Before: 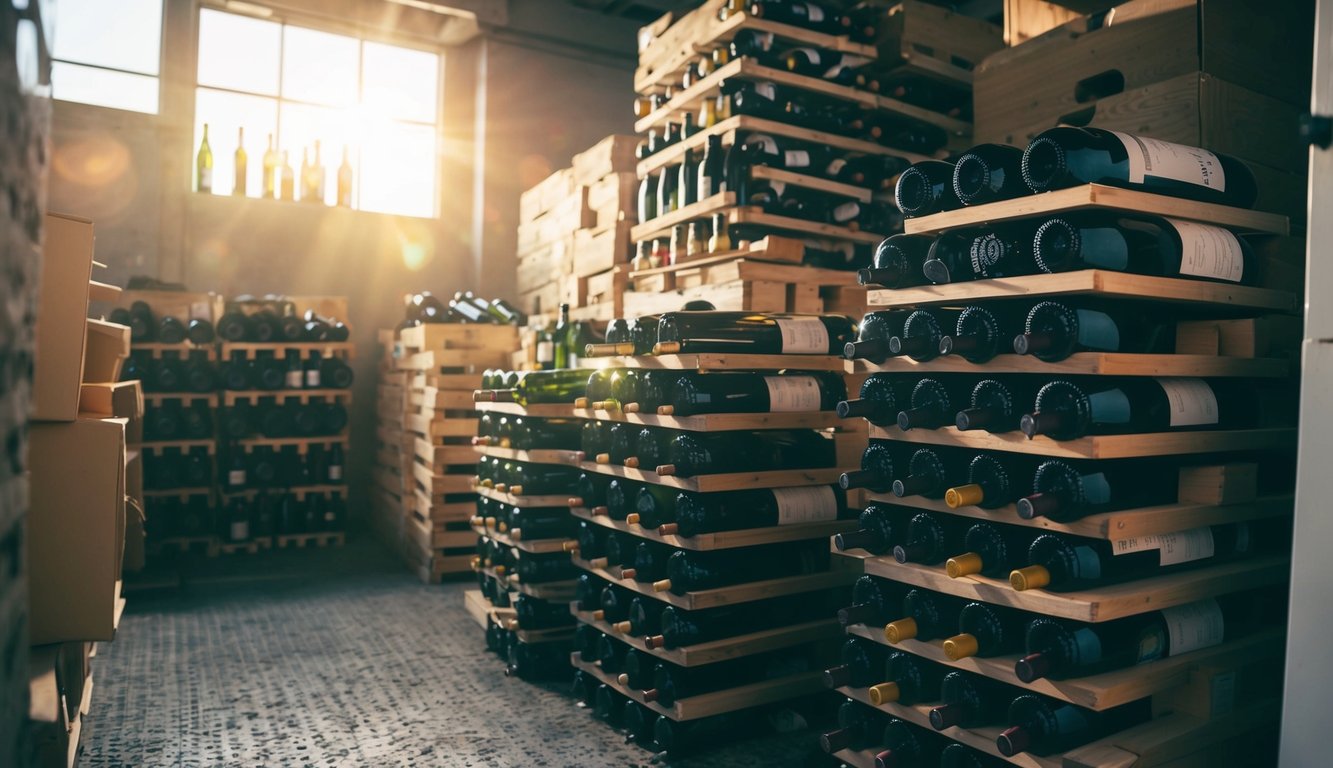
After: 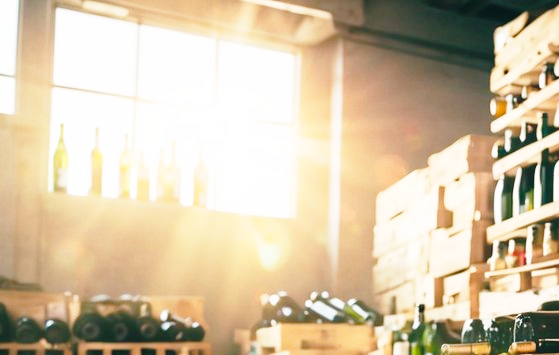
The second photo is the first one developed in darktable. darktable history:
base curve: curves: ch0 [(0, 0) (0.04, 0.03) (0.133, 0.232) (0.448, 0.748) (0.843, 0.968) (1, 1)], preserve colors none
crop and rotate: left 10.817%, top 0.062%, right 47.194%, bottom 53.626%
